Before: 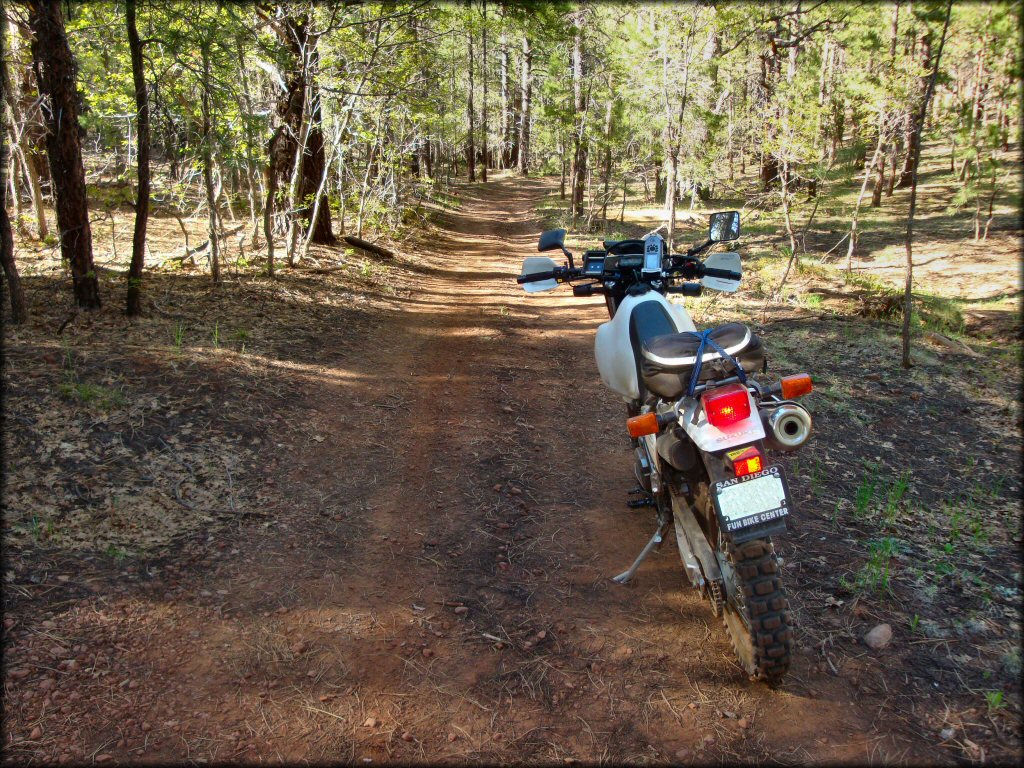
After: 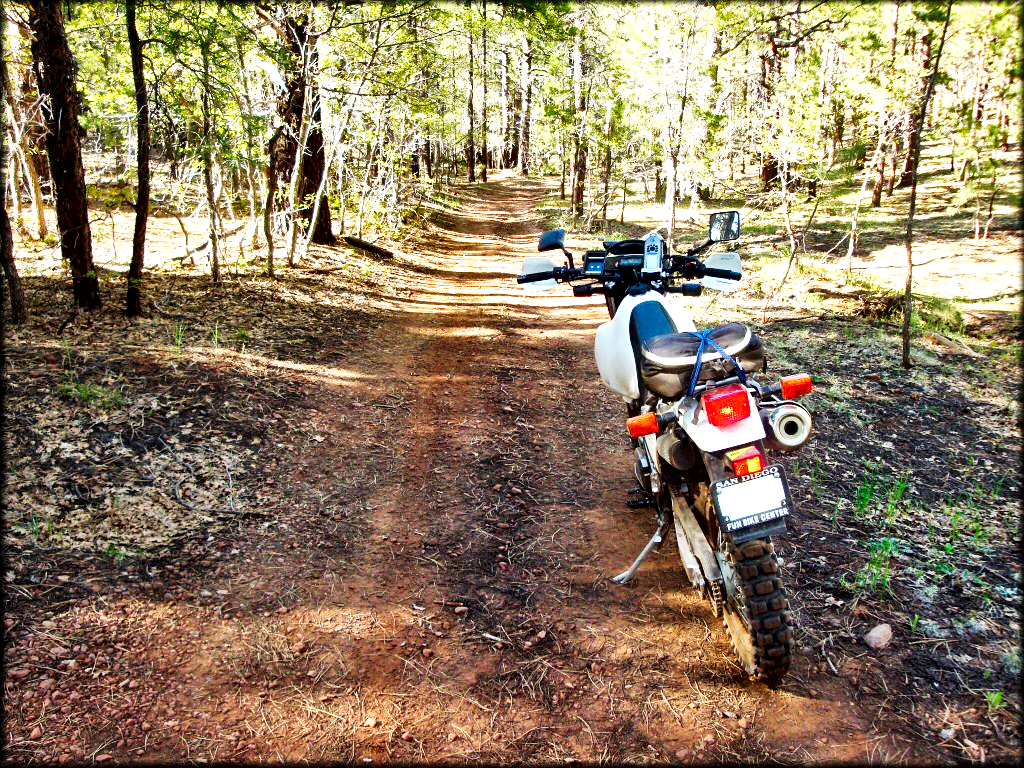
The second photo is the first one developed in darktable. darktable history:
sharpen: amount 0.2
local contrast: mode bilateral grid, contrast 25, coarseness 47, detail 151%, midtone range 0.2
base curve: curves: ch0 [(0, 0) (0.007, 0.004) (0.027, 0.03) (0.046, 0.07) (0.207, 0.54) (0.442, 0.872) (0.673, 0.972) (1, 1)], preserve colors none
